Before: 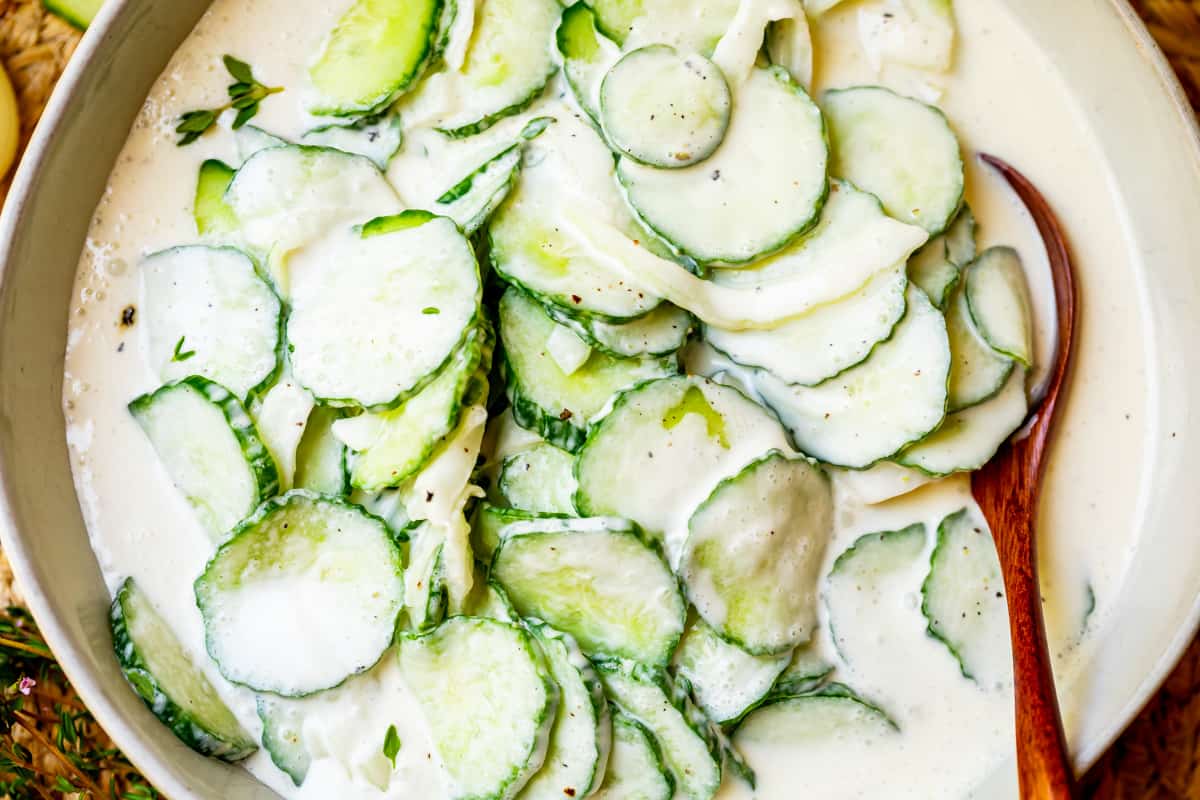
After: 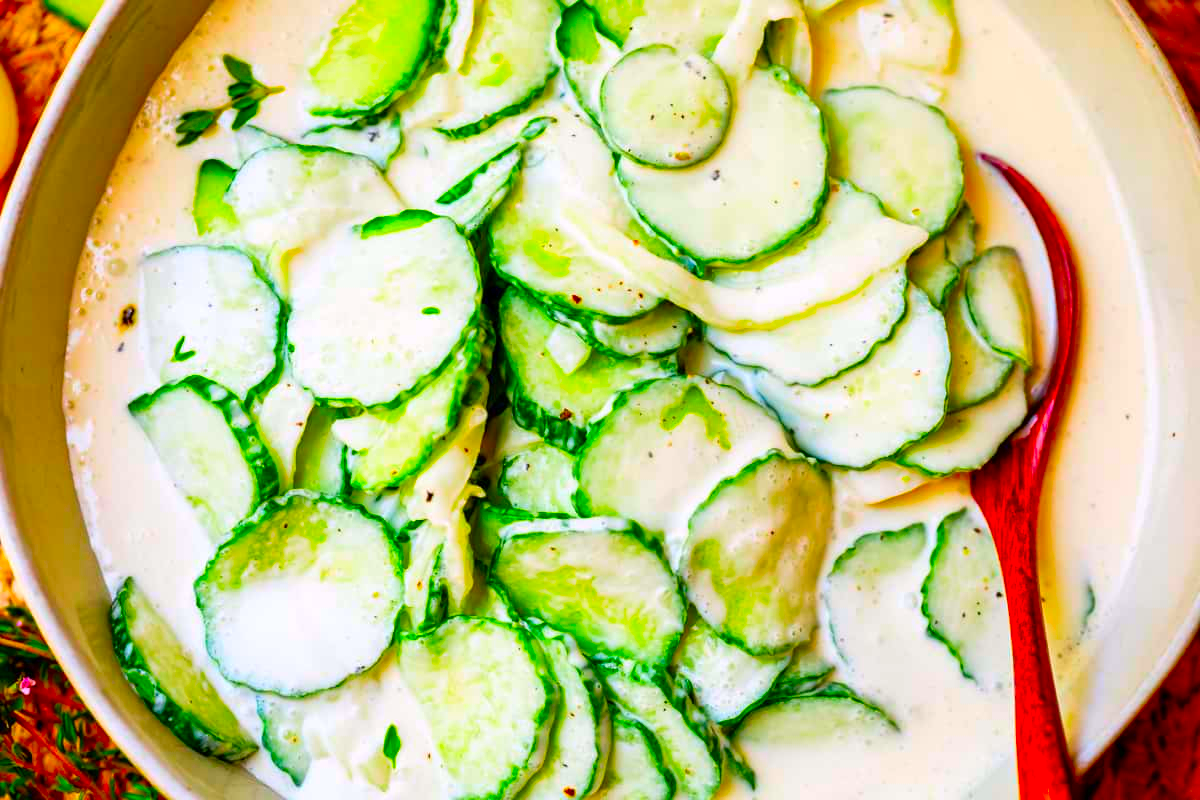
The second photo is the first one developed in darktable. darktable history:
tone equalizer: on, module defaults
color correction: highlights a* 1.59, highlights b* -1.7, saturation 2.48
